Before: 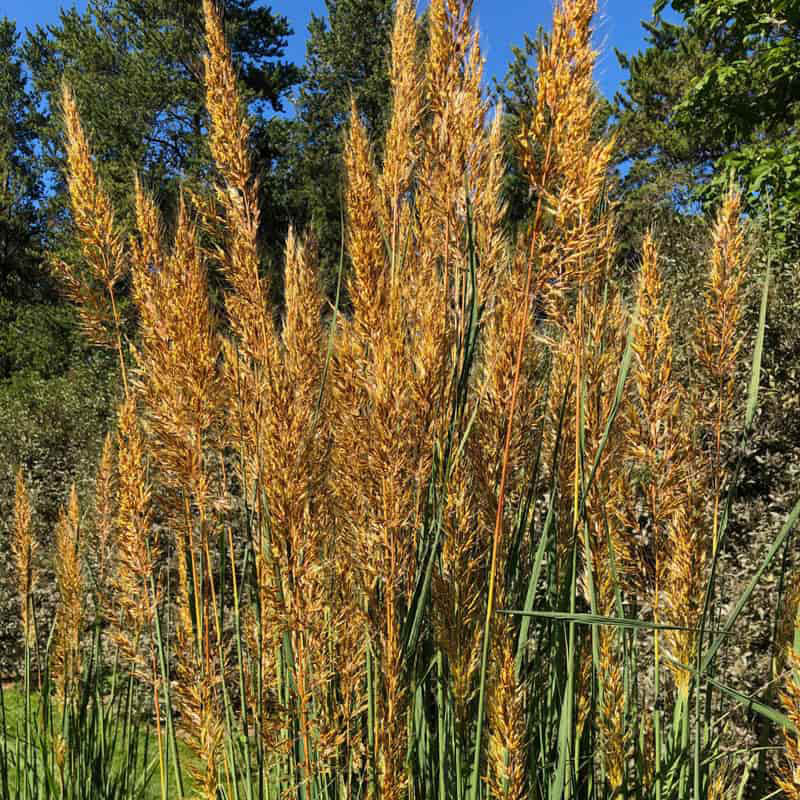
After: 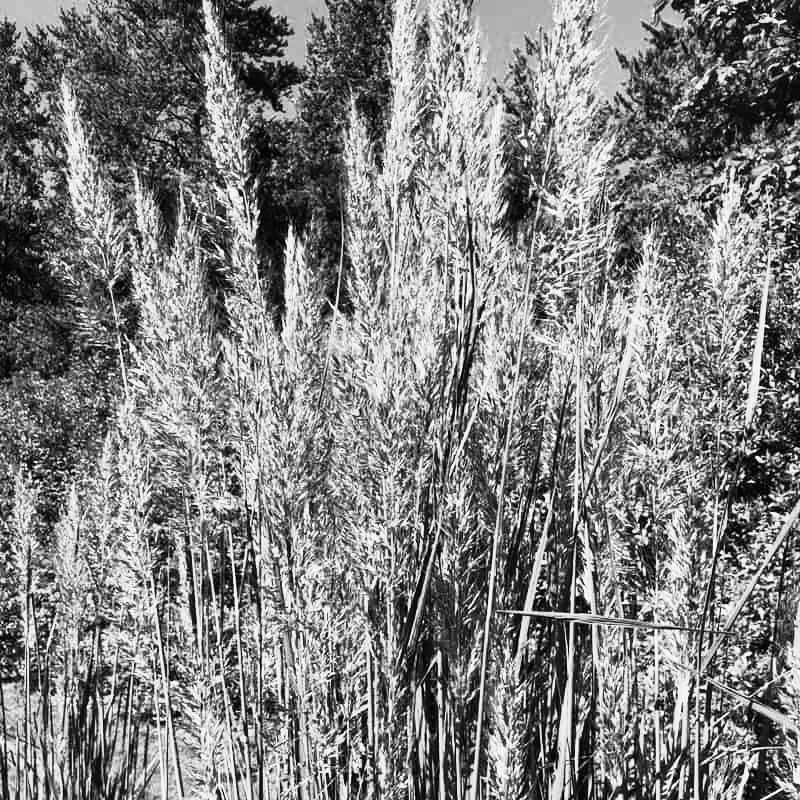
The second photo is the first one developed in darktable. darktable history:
contrast brightness saturation: contrast 0.53, brightness 0.47, saturation -1
filmic rgb: black relative exposure -7.65 EV, white relative exposure 4.56 EV, hardness 3.61
